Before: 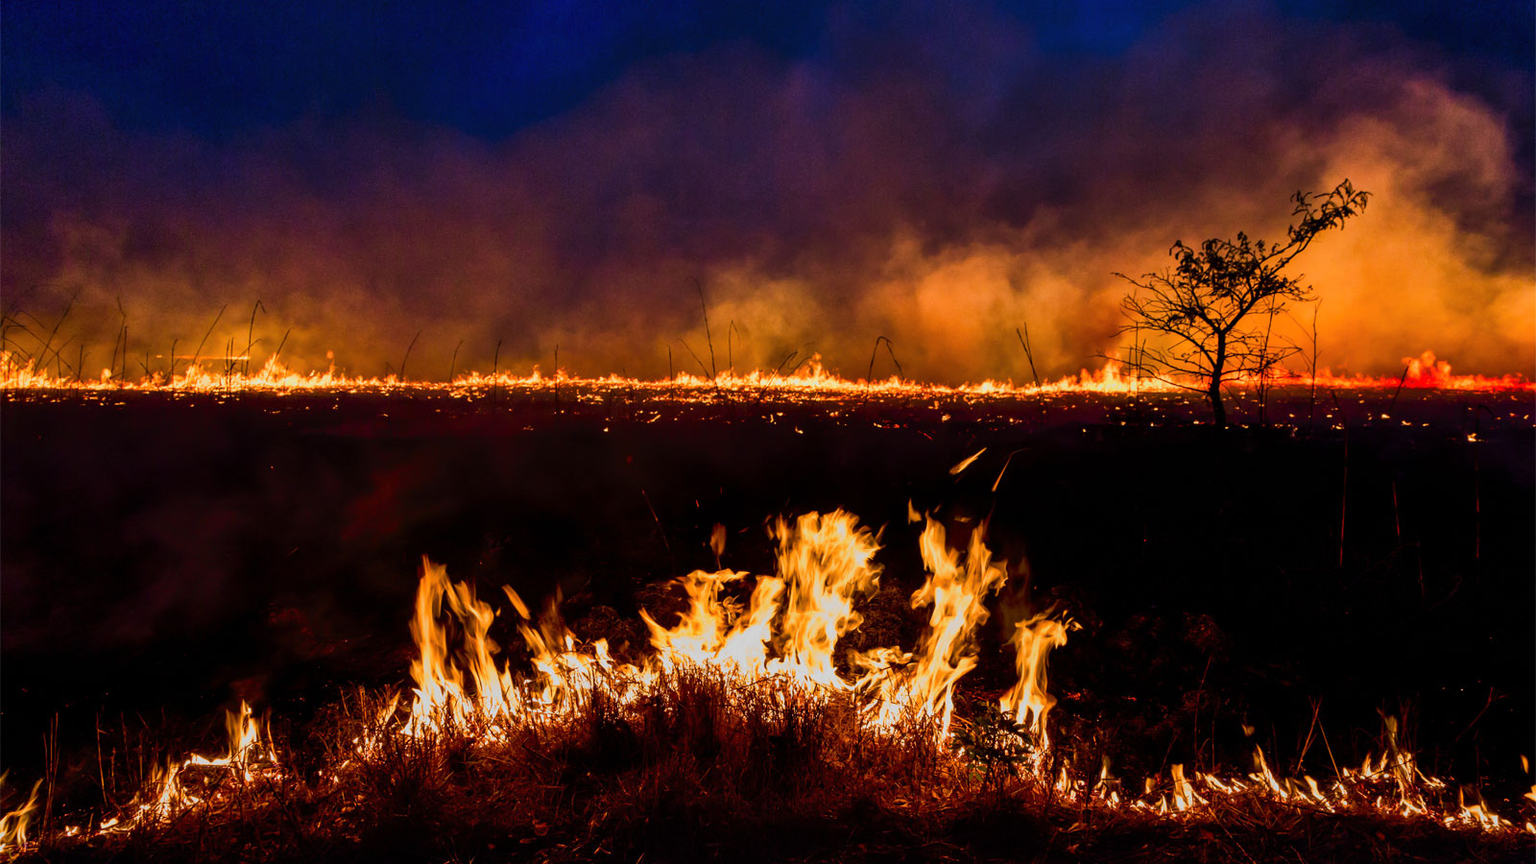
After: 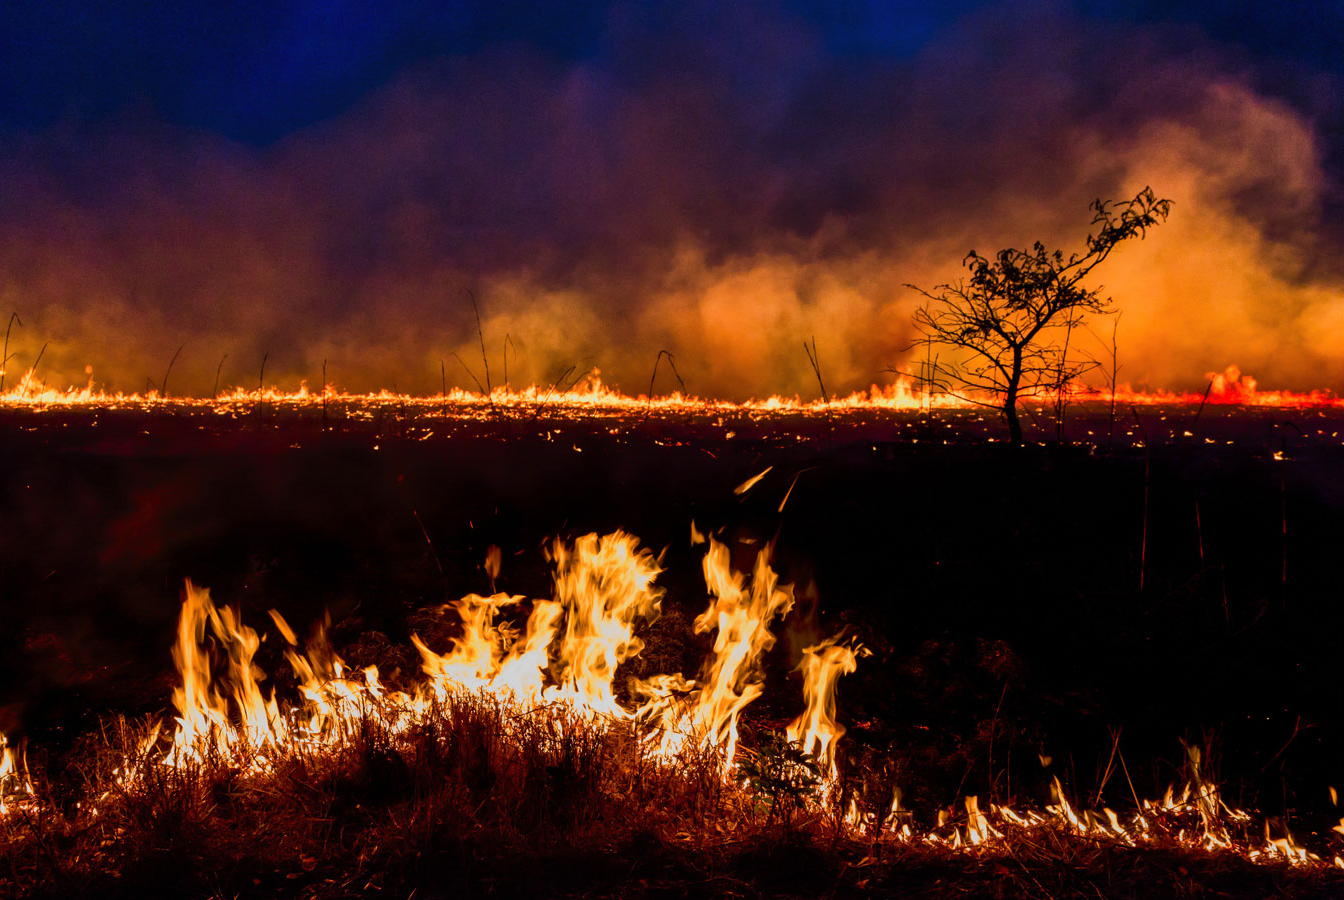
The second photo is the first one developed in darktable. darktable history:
crop: left 15.962%
